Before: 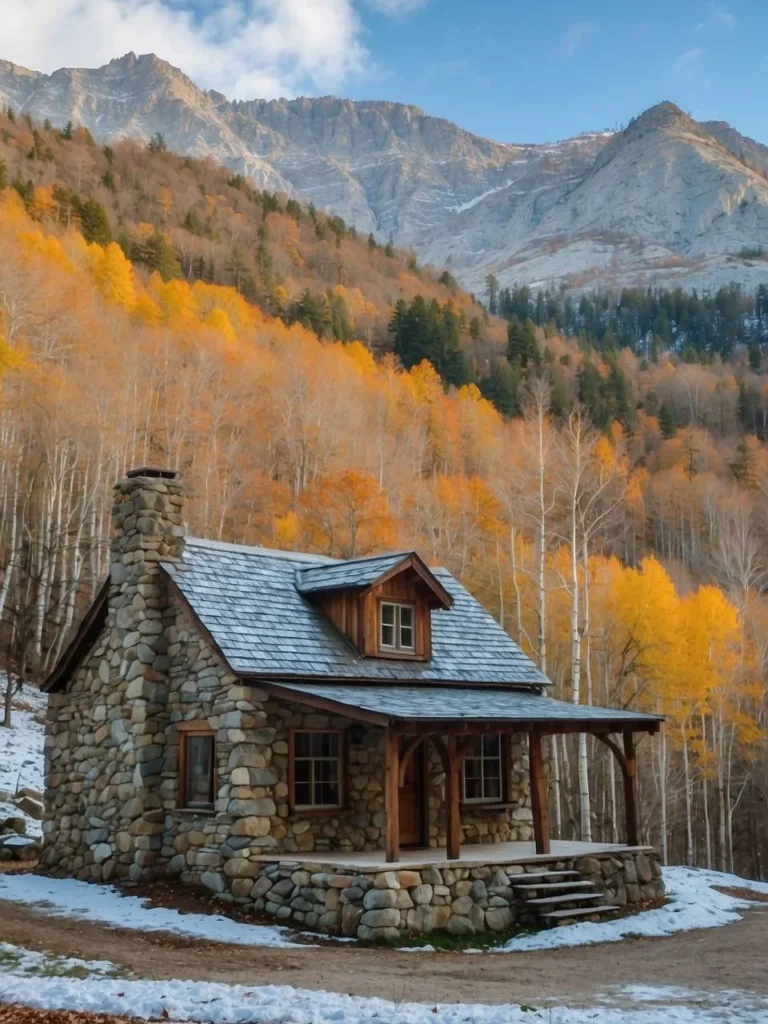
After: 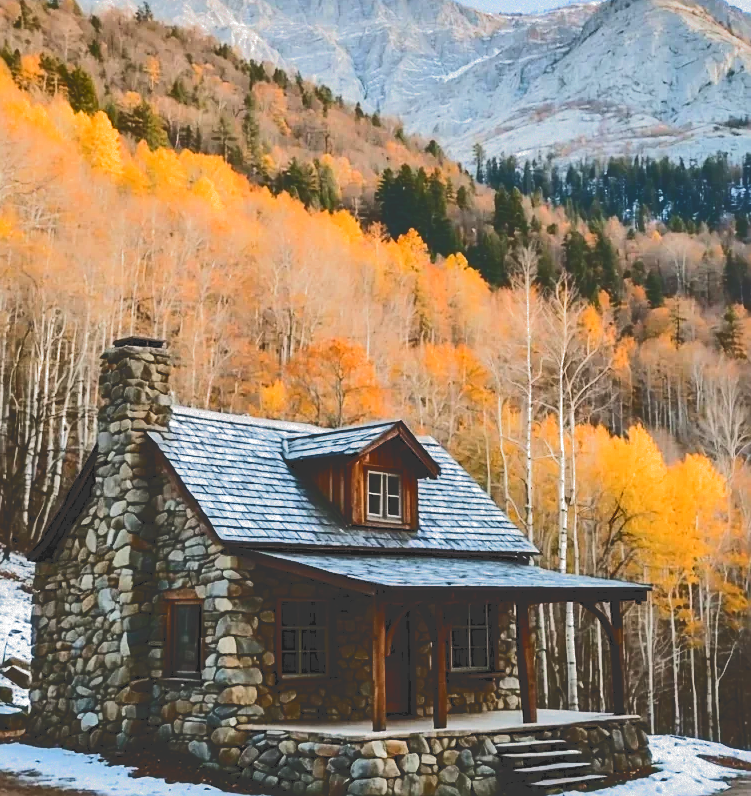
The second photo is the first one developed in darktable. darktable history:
filmic rgb: black relative exposure -8.02 EV, white relative exposure 2.18 EV, hardness 7.01, preserve chrominance no, color science v5 (2021), enable highlight reconstruction true
local contrast: mode bilateral grid, contrast 19, coarseness 50, detail 119%, midtone range 0.2
crop and rotate: left 1.807%, top 12.875%, right 0.282%, bottom 9.368%
tone curve: curves: ch0 [(0, 0) (0.003, 0.219) (0.011, 0.219) (0.025, 0.223) (0.044, 0.226) (0.069, 0.232) (0.1, 0.24) (0.136, 0.245) (0.177, 0.257) (0.224, 0.281) (0.277, 0.324) (0.335, 0.392) (0.399, 0.484) (0.468, 0.585) (0.543, 0.672) (0.623, 0.741) (0.709, 0.788) (0.801, 0.835) (0.898, 0.878) (1, 1)], color space Lab, independent channels, preserve colors none
sharpen: on, module defaults
